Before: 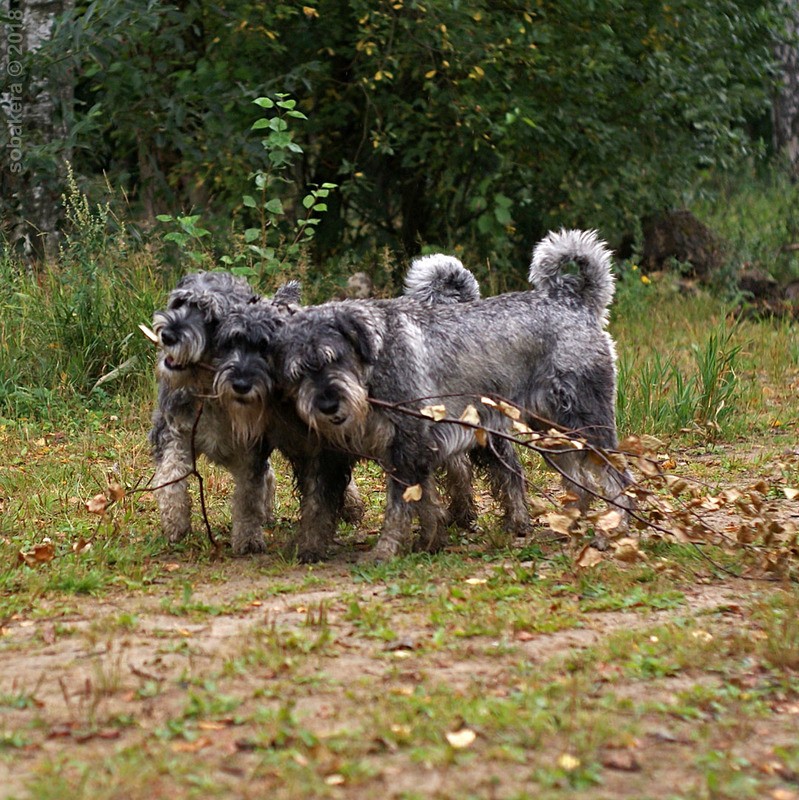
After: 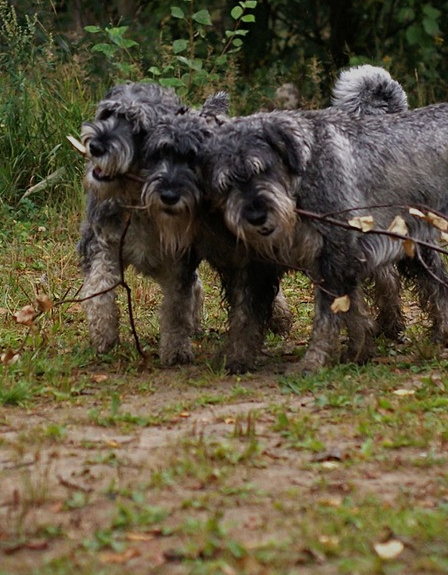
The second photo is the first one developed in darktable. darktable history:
vignetting: fall-off start 99.83%, saturation 0.047
crop: left 9.02%, top 23.726%, right 34.872%, bottom 4.353%
exposure: black level correction 0, exposure -0.69 EV, compensate highlight preservation false
